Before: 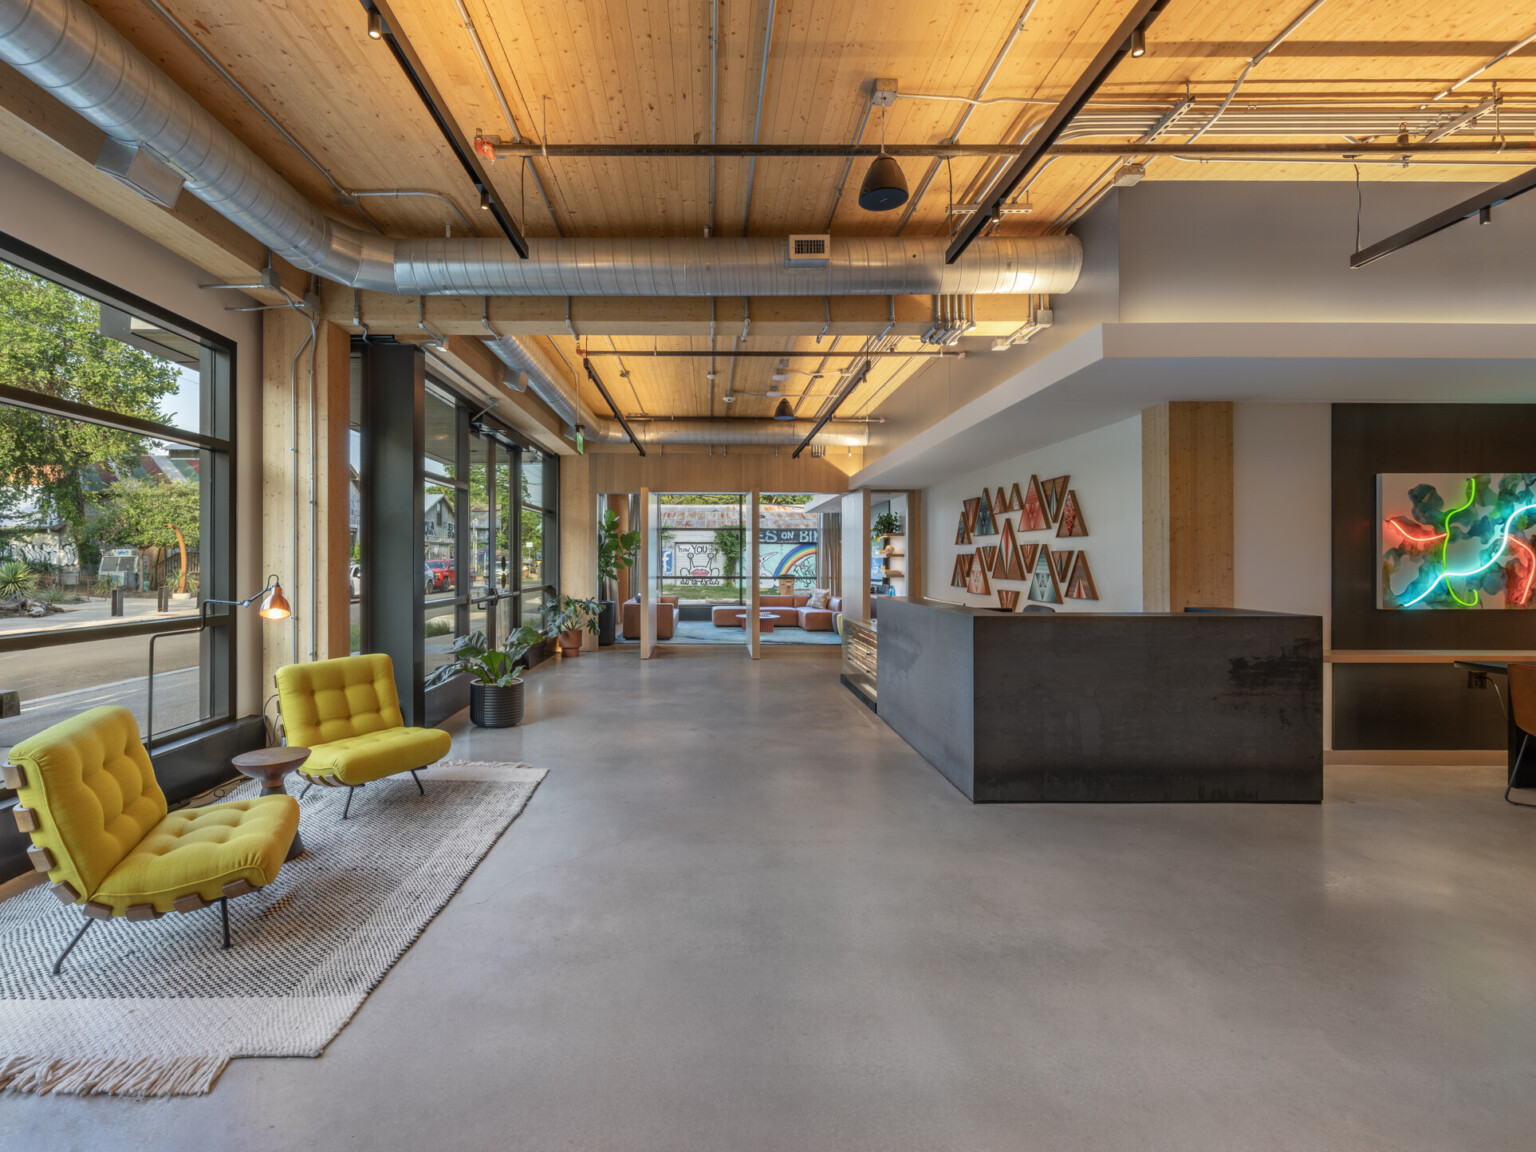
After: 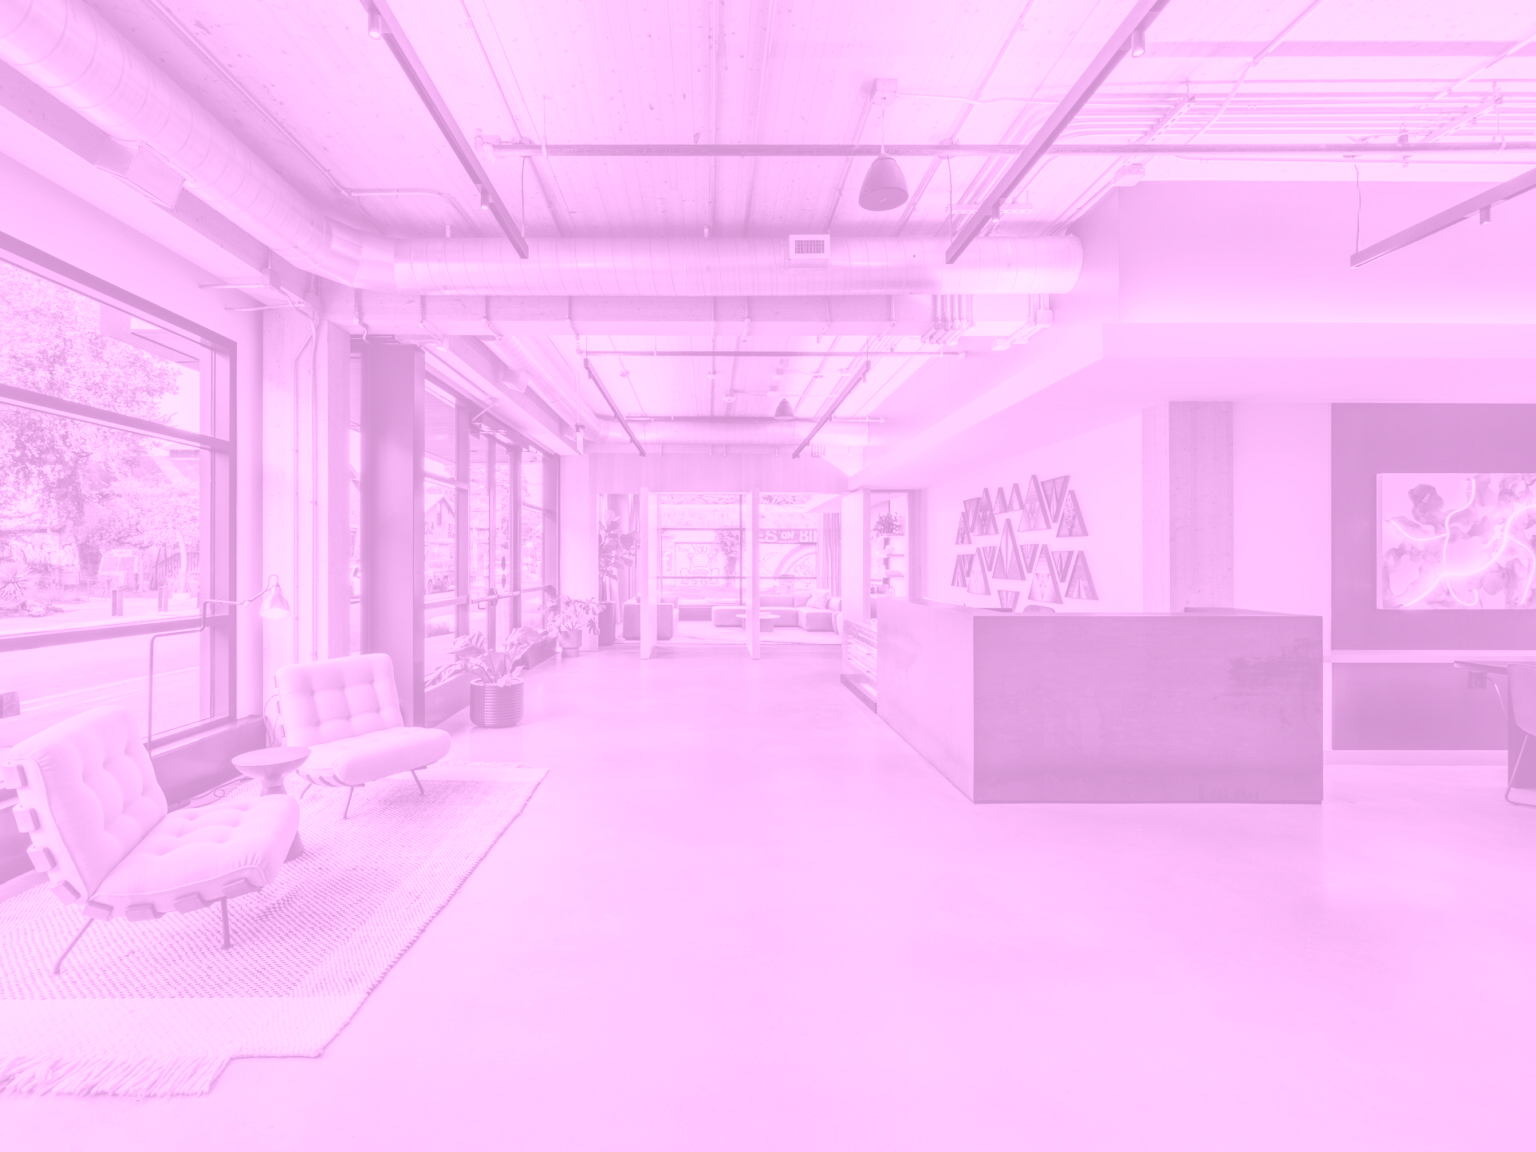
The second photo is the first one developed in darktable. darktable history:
colorize: hue 331.2°, saturation 75%, source mix 30.28%, lightness 70.52%, version 1
local contrast: mode bilateral grid, contrast 20, coarseness 50, detail 120%, midtone range 0.2
tone curve: curves: ch0 [(0, 0) (0.003, 0.015) (0.011, 0.019) (0.025, 0.026) (0.044, 0.041) (0.069, 0.057) (0.1, 0.085) (0.136, 0.116) (0.177, 0.158) (0.224, 0.215) (0.277, 0.286) (0.335, 0.367) (0.399, 0.452) (0.468, 0.534) (0.543, 0.612) (0.623, 0.698) (0.709, 0.775) (0.801, 0.858) (0.898, 0.928) (1, 1)], preserve colors none
